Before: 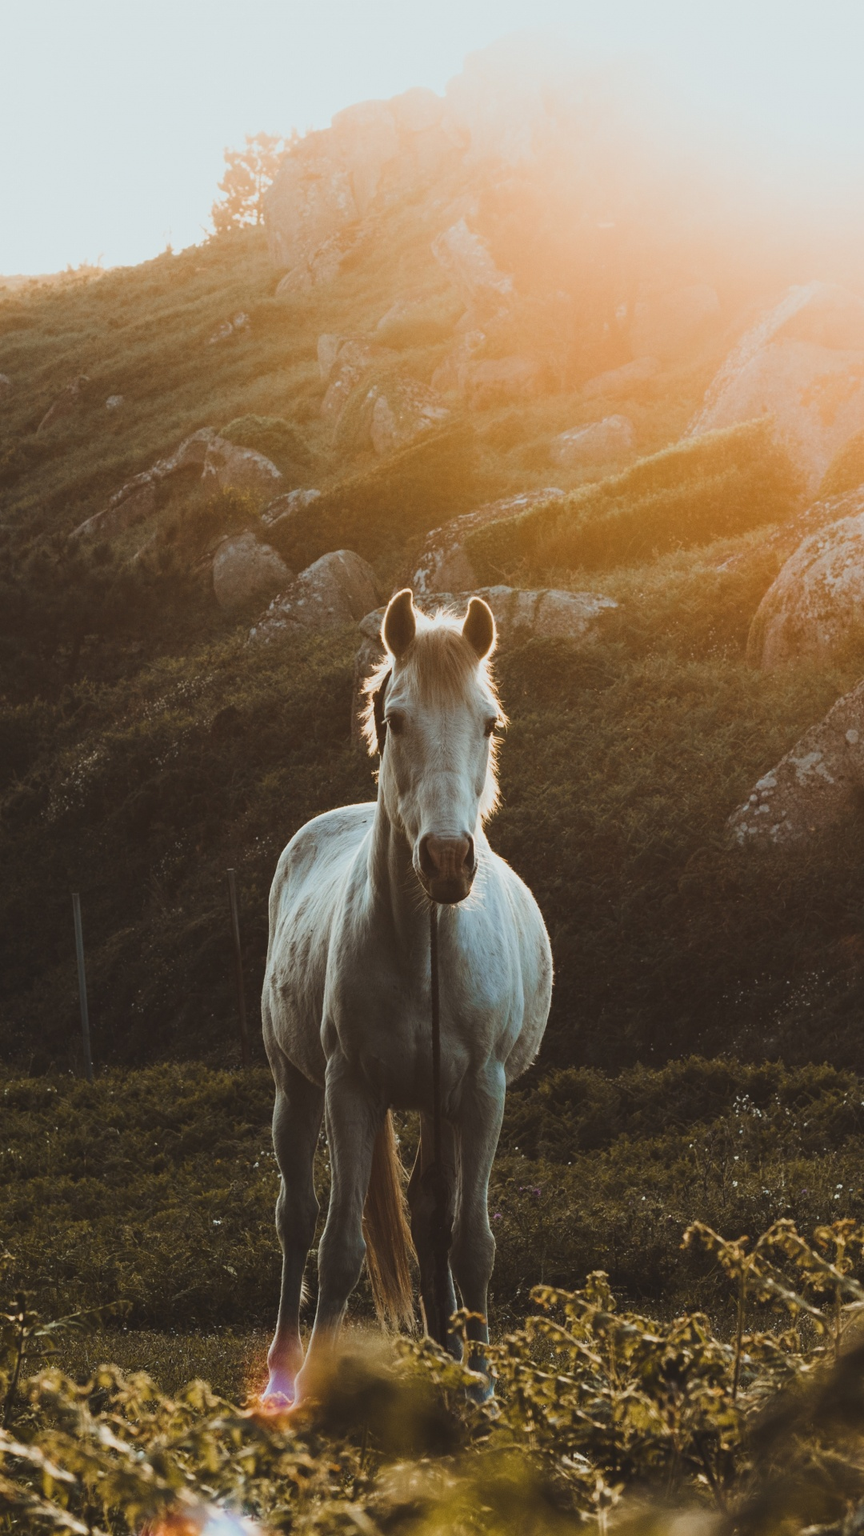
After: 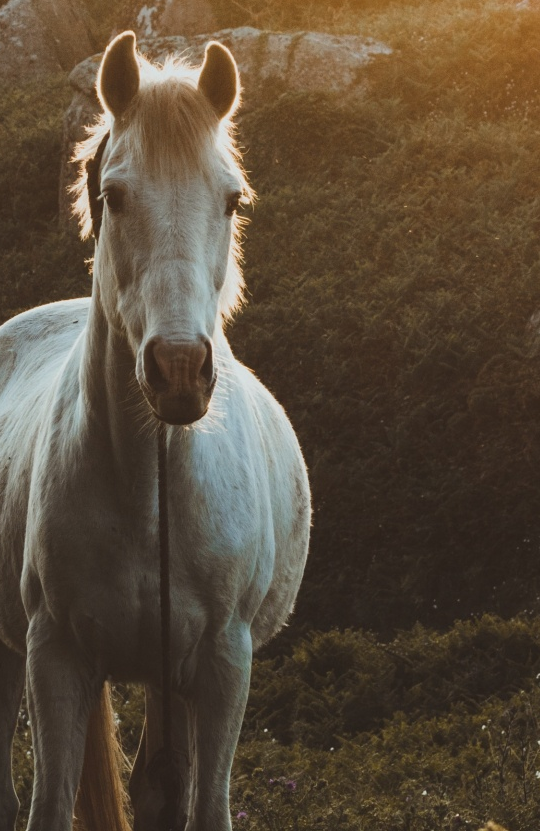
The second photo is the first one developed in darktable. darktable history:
crop: left 35.23%, top 36.747%, right 14.738%, bottom 19.959%
